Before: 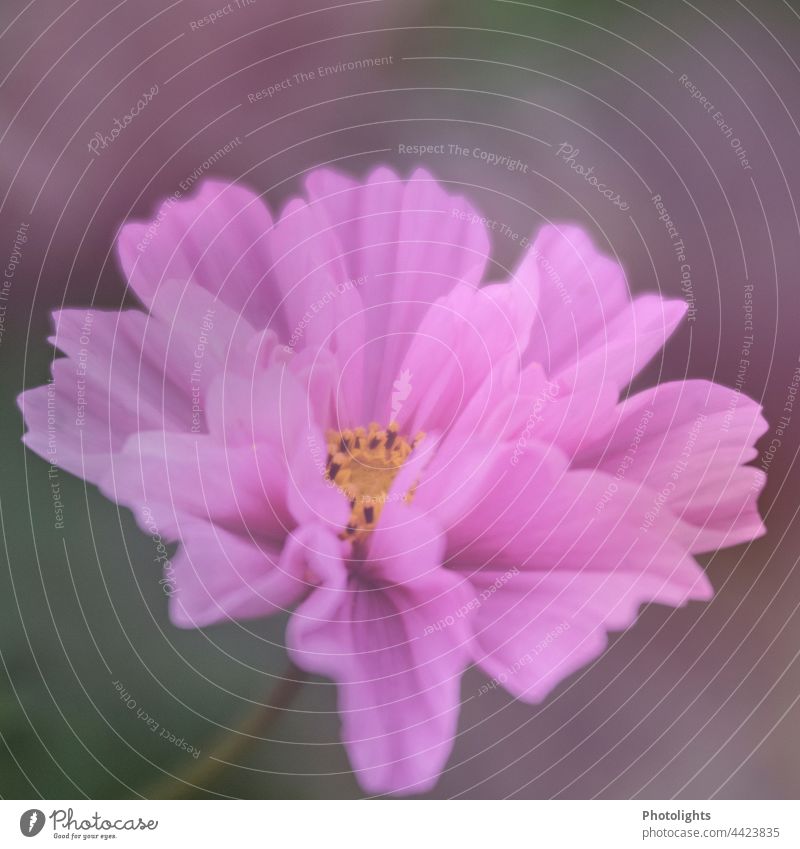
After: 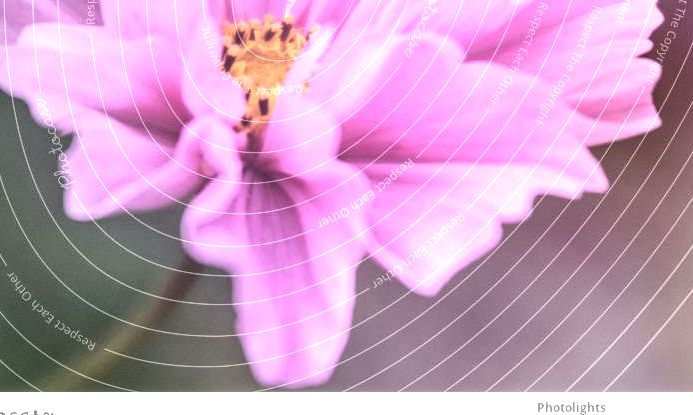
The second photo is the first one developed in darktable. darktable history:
crop and rotate: left 13.306%, top 48.129%, bottom 2.928%
local contrast: detail 150%
exposure: exposure 0.375 EV, compensate highlight preservation false
tone equalizer: -8 EV -0.75 EV, -7 EV -0.7 EV, -6 EV -0.6 EV, -5 EV -0.4 EV, -3 EV 0.4 EV, -2 EV 0.6 EV, -1 EV 0.7 EV, +0 EV 0.75 EV, edges refinement/feathering 500, mask exposure compensation -1.57 EV, preserve details no
